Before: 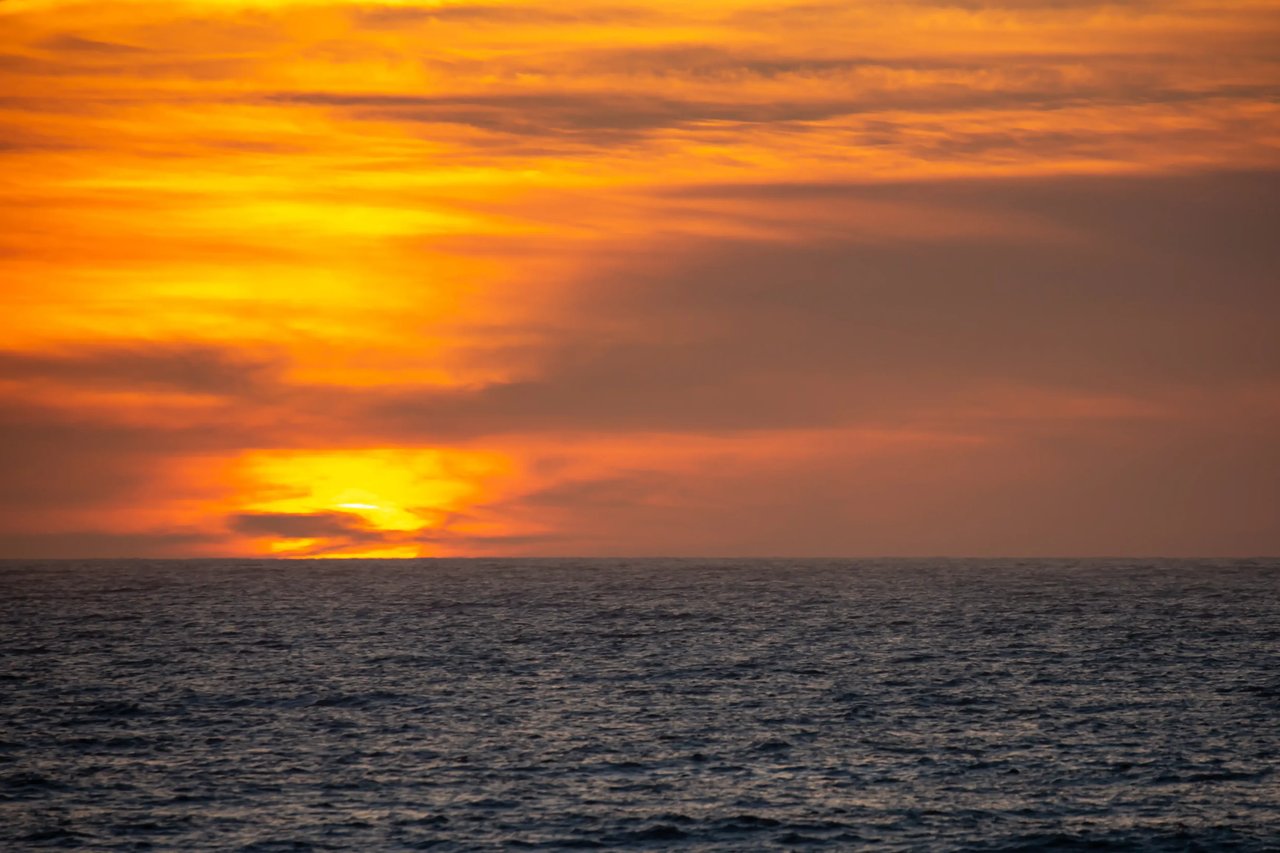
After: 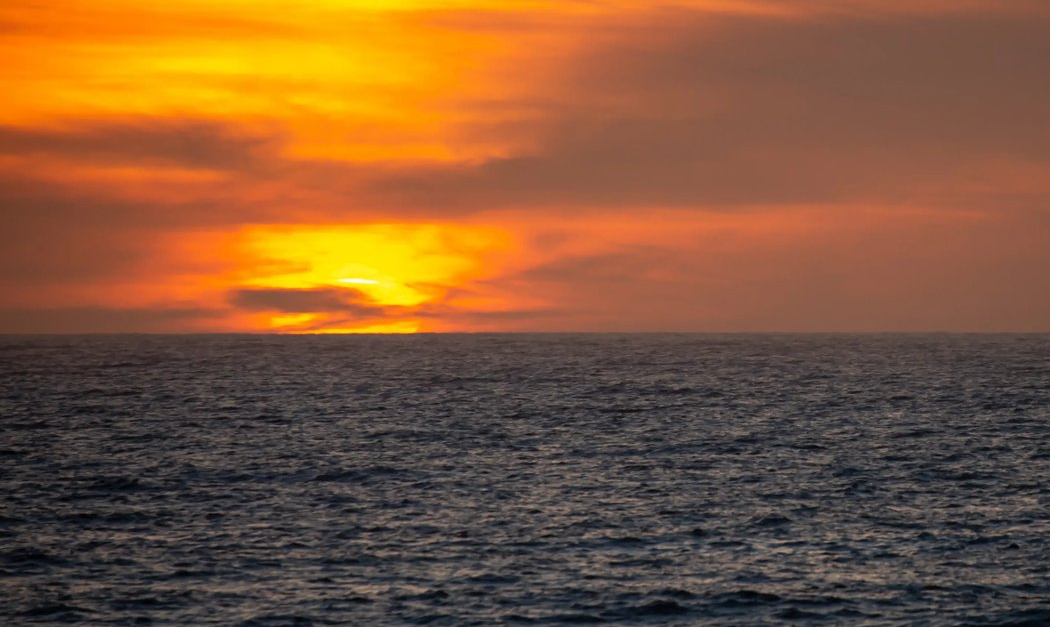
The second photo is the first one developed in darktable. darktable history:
crop: top 26.472%, right 17.943%
